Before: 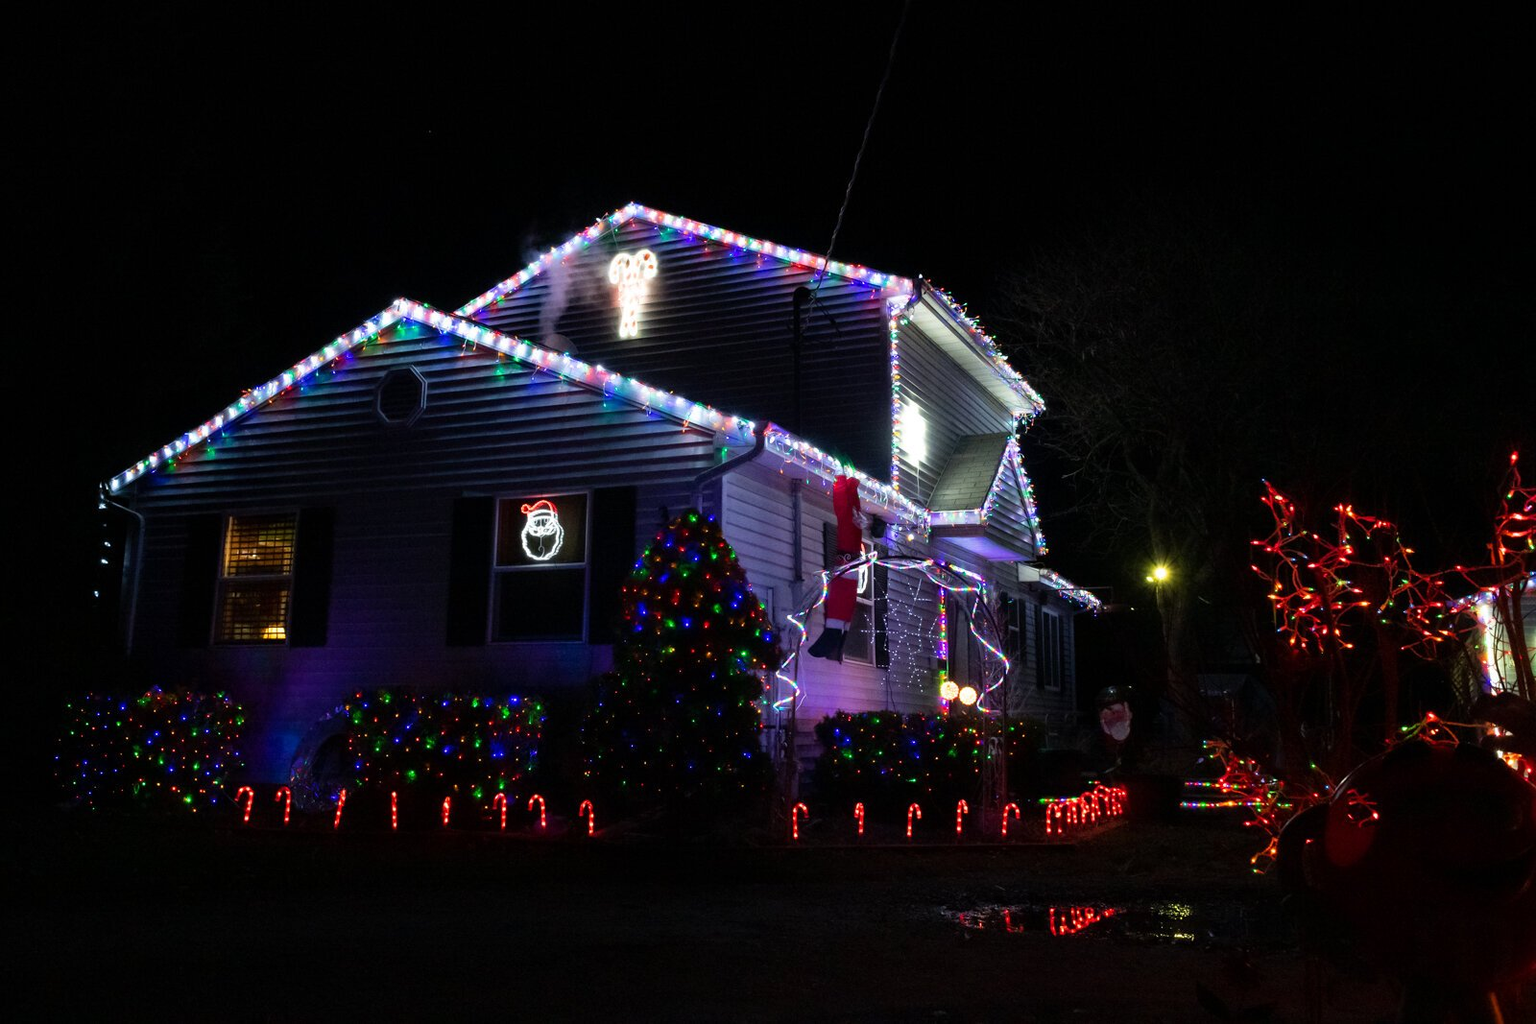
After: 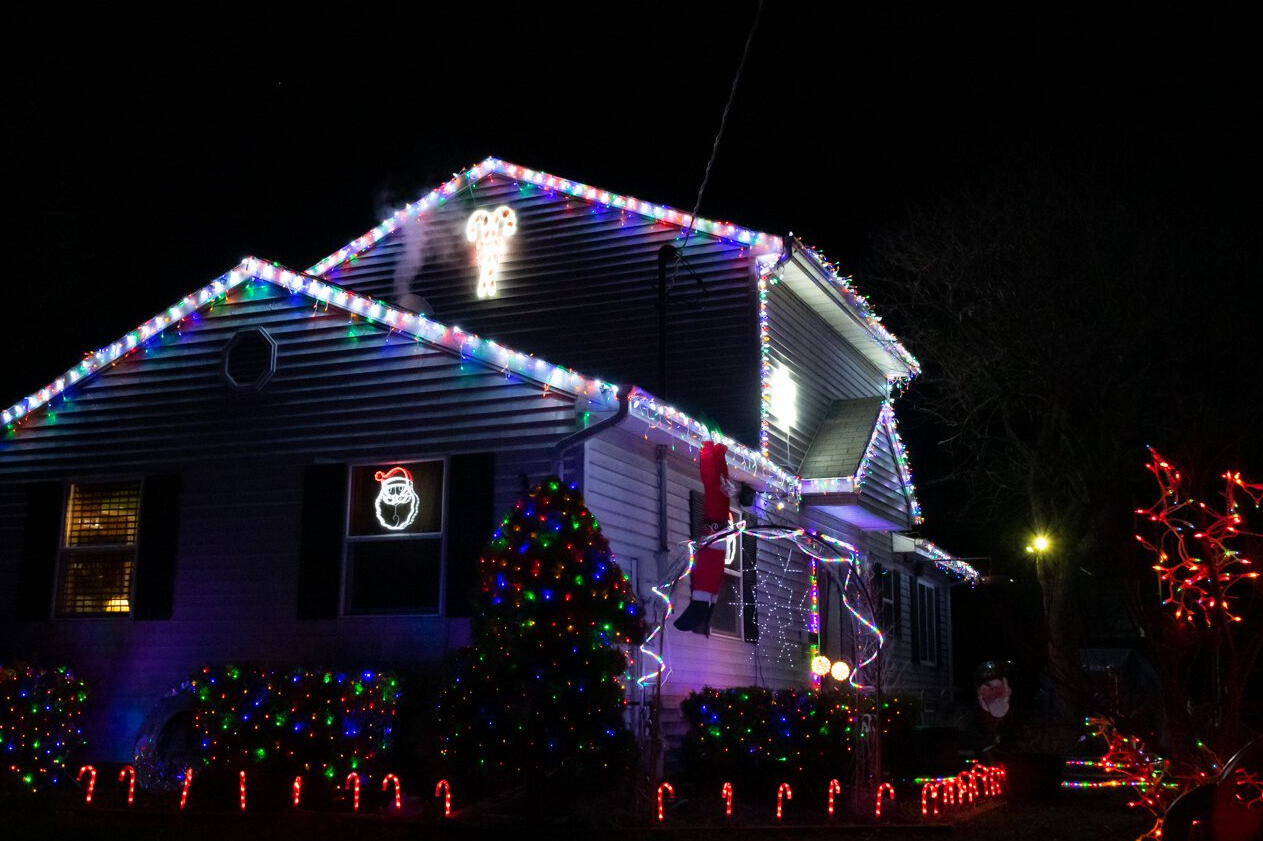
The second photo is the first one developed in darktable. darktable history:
crop and rotate: left 10.532%, top 5.1%, right 10.485%, bottom 15.997%
